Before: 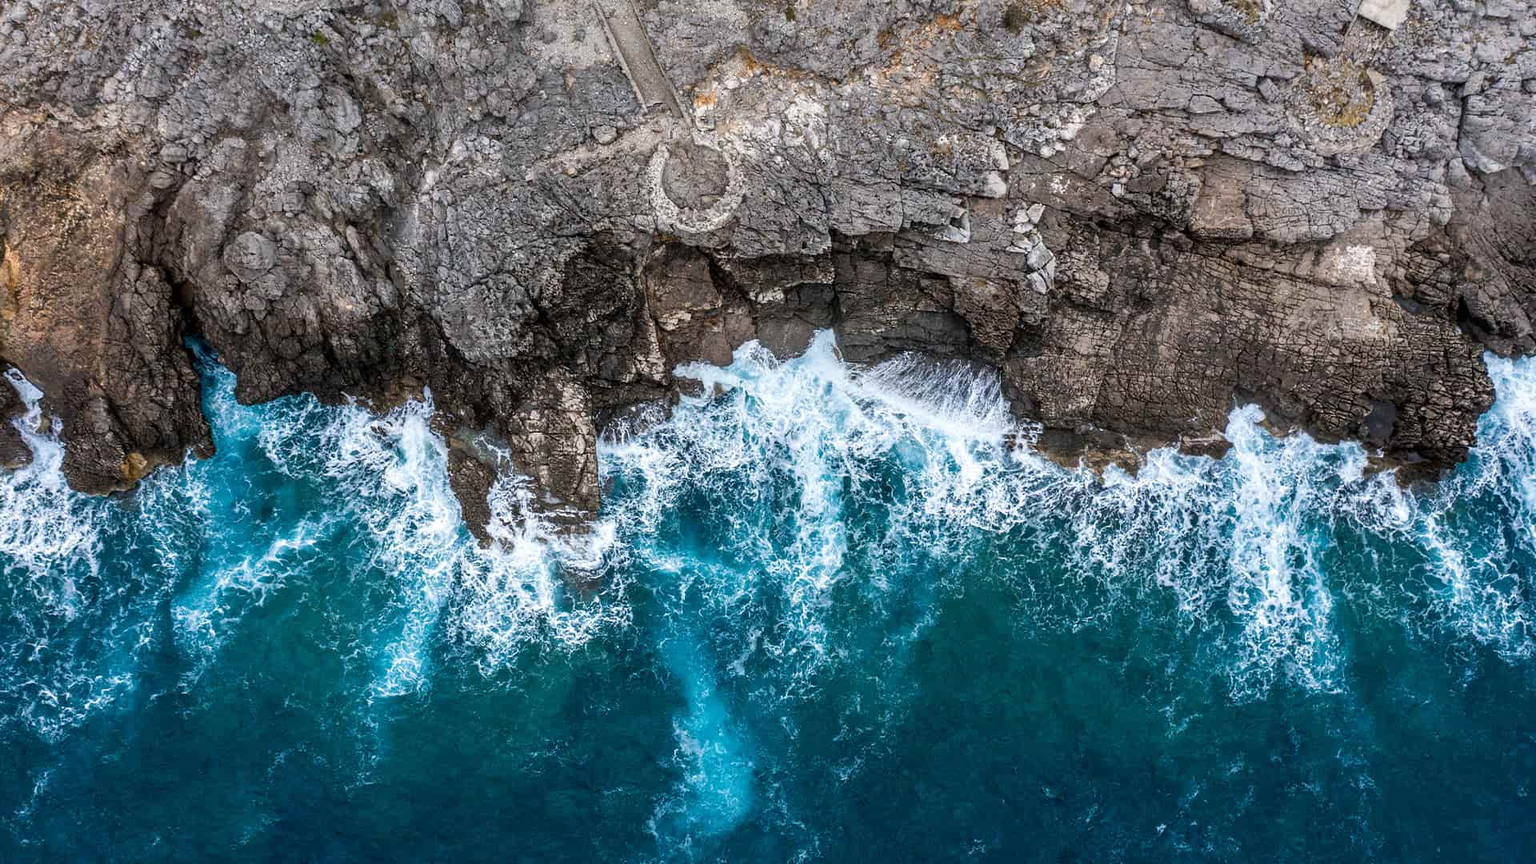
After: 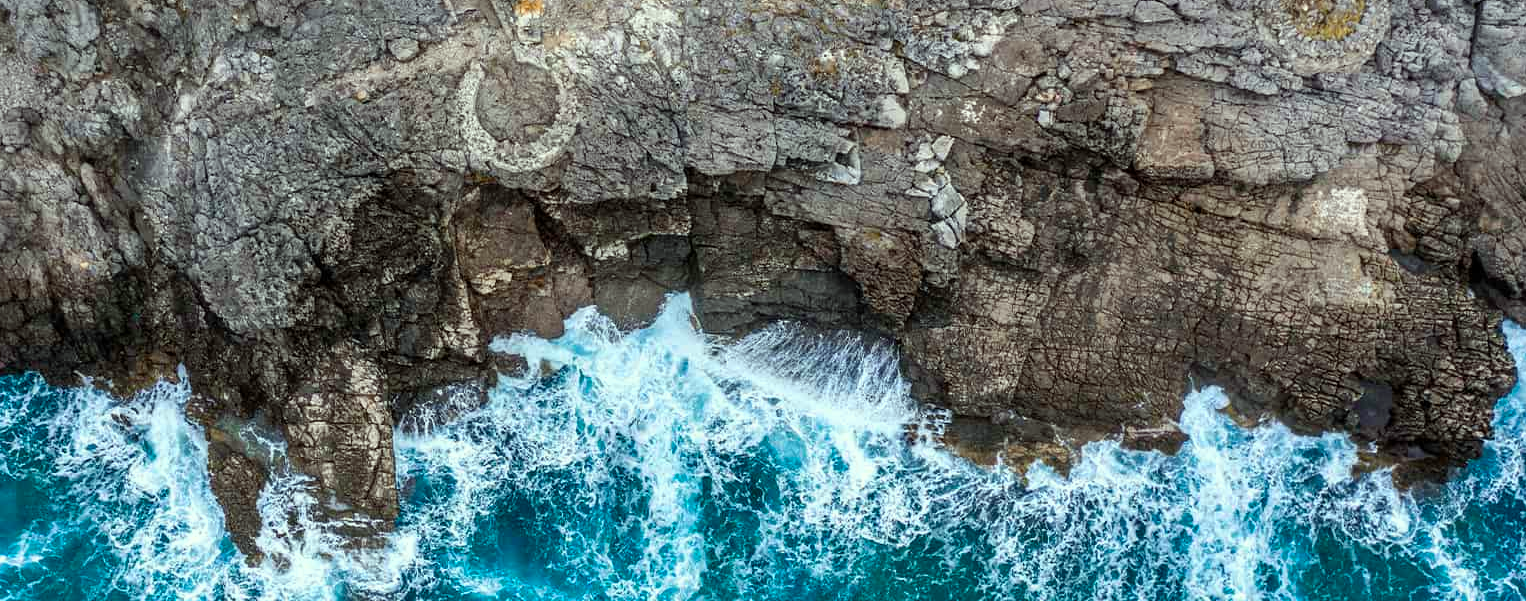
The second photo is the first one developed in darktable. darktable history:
color correction: highlights a* -8, highlights b* 3.1
crop: left 18.38%, top 11.092%, right 2.134%, bottom 33.217%
color balance rgb: perceptual saturation grading › global saturation 20%, global vibrance 20%
